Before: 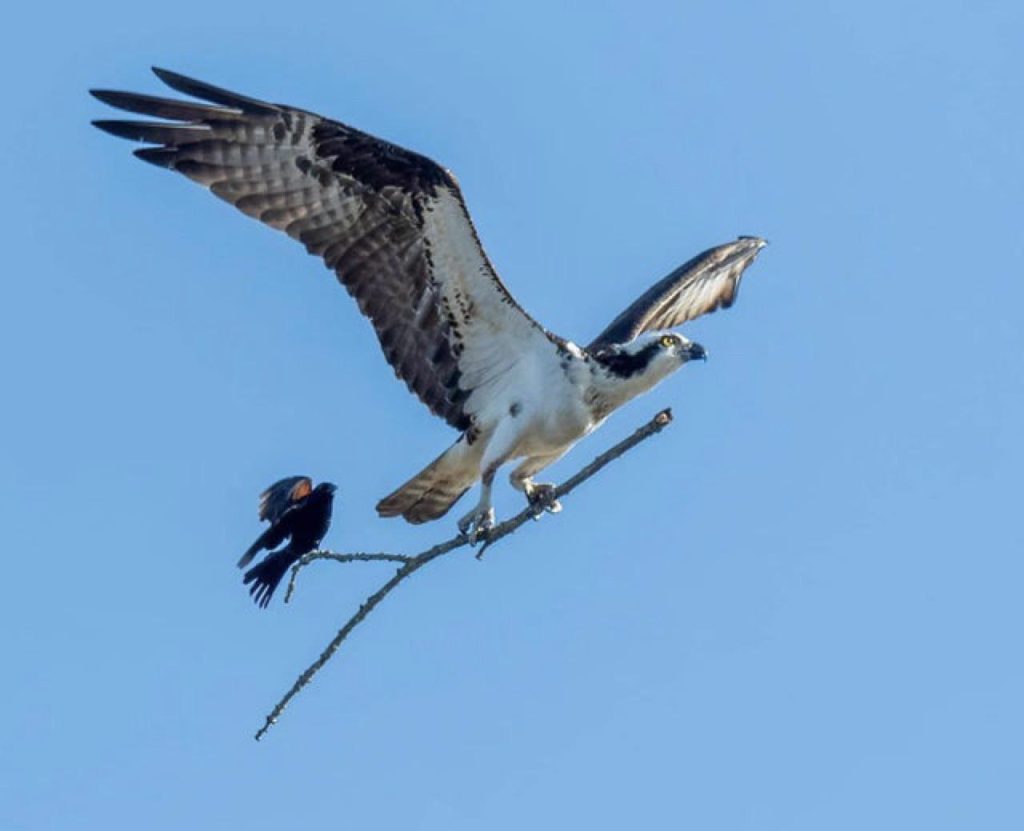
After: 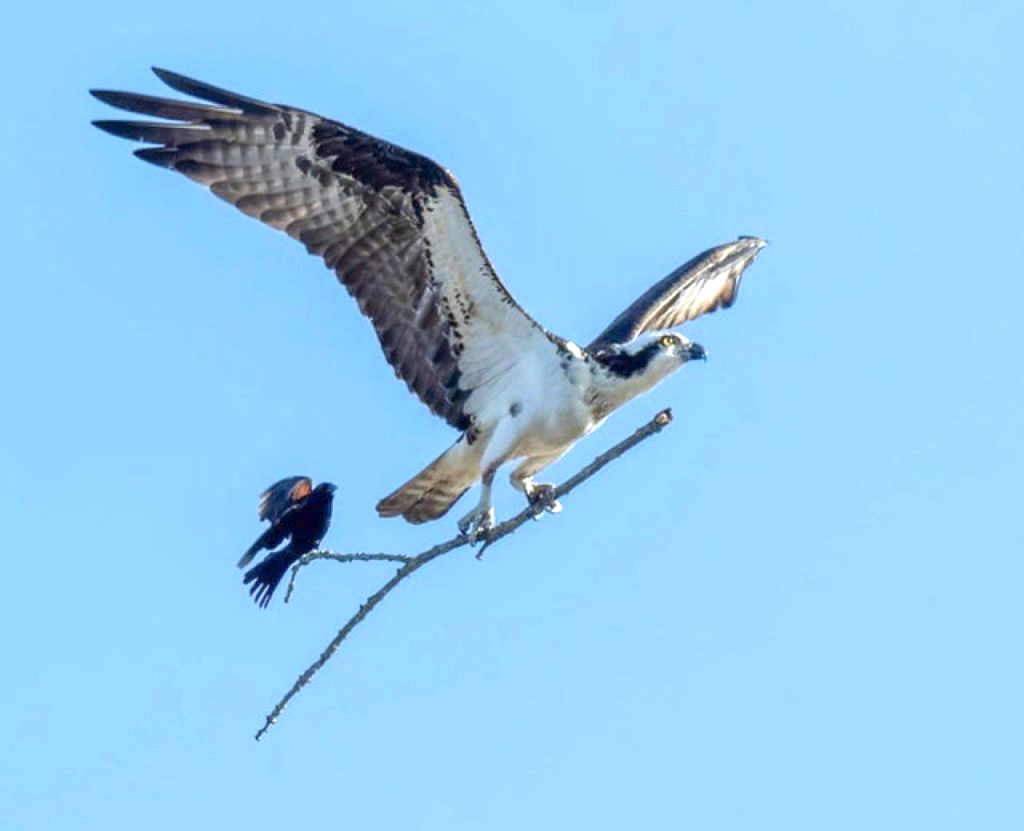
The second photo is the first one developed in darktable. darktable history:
levels: levels [0, 0.478, 1]
exposure: exposure 0.6 EV, compensate highlight preservation false
